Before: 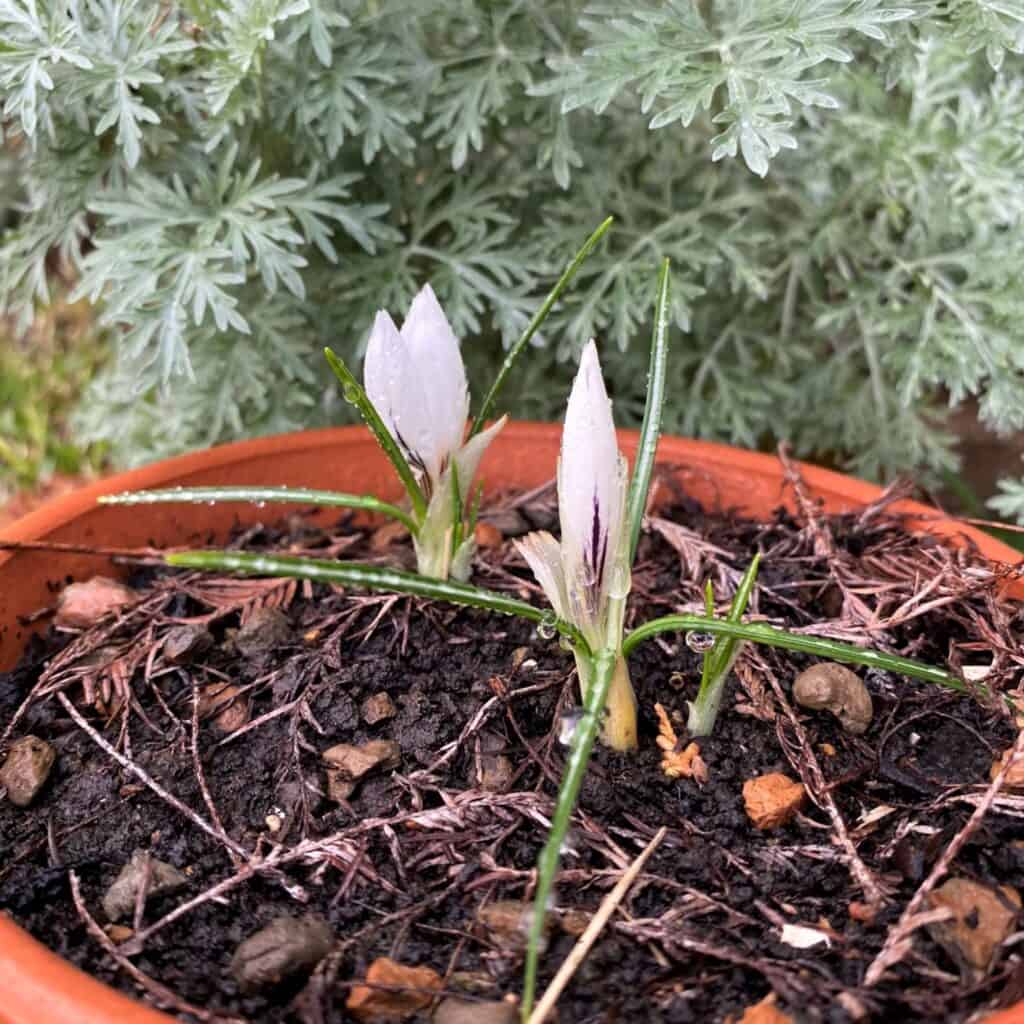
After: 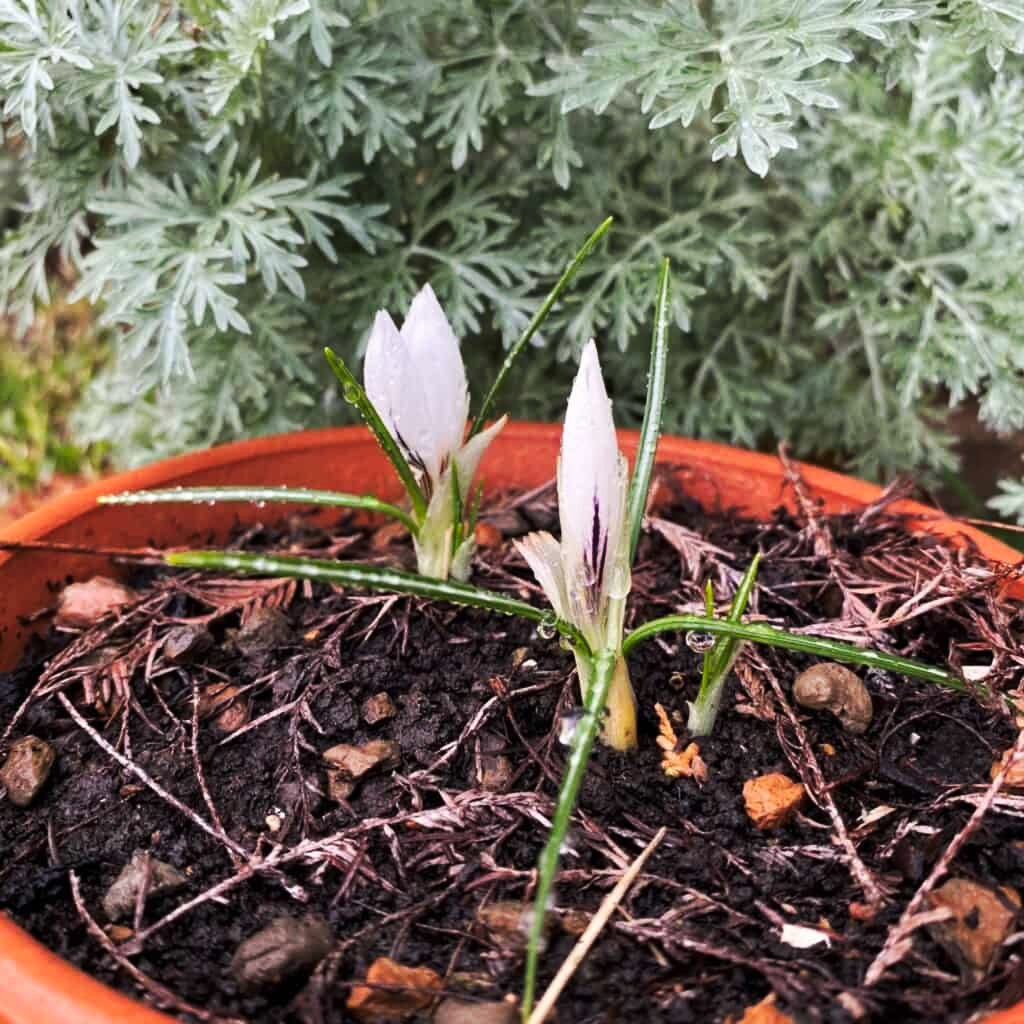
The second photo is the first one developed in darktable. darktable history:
tone curve: curves: ch0 [(0, 0) (0.003, 0.003) (0.011, 0.011) (0.025, 0.022) (0.044, 0.039) (0.069, 0.055) (0.1, 0.074) (0.136, 0.101) (0.177, 0.134) (0.224, 0.171) (0.277, 0.216) (0.335, 0.277) (0.399, 0.345) (0.468, 0.427) (0.543, 0.526) (0.623, 0.636) (0.709, 0.731) (0.801, 0.822) (0.898, 0.917) (1, 1)], preserve colors none
levels: levels [0, 0.499, 1]
contrast brightness saturation: saturation -0.05
